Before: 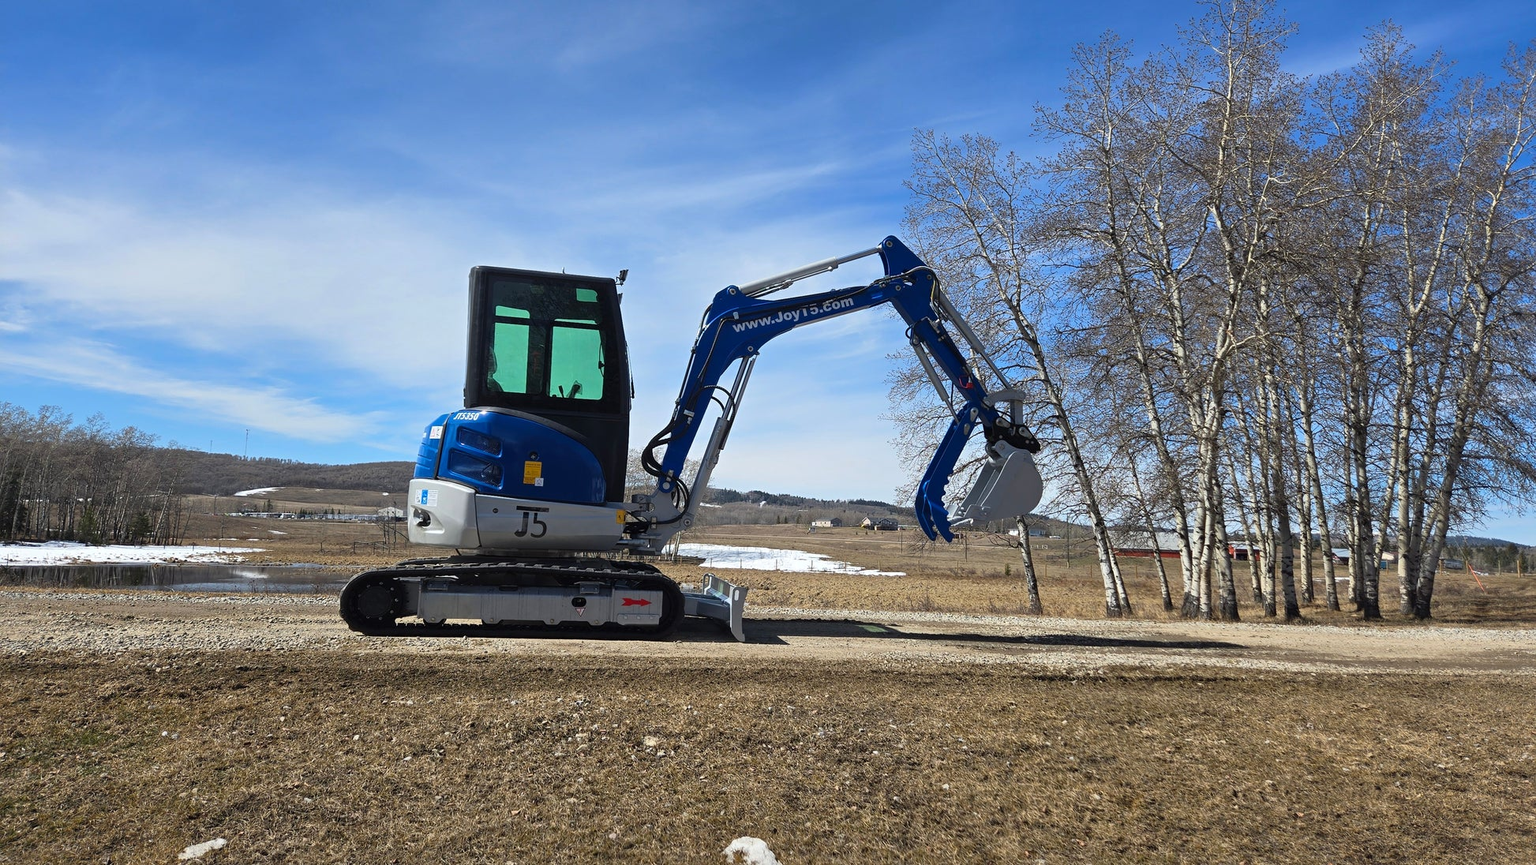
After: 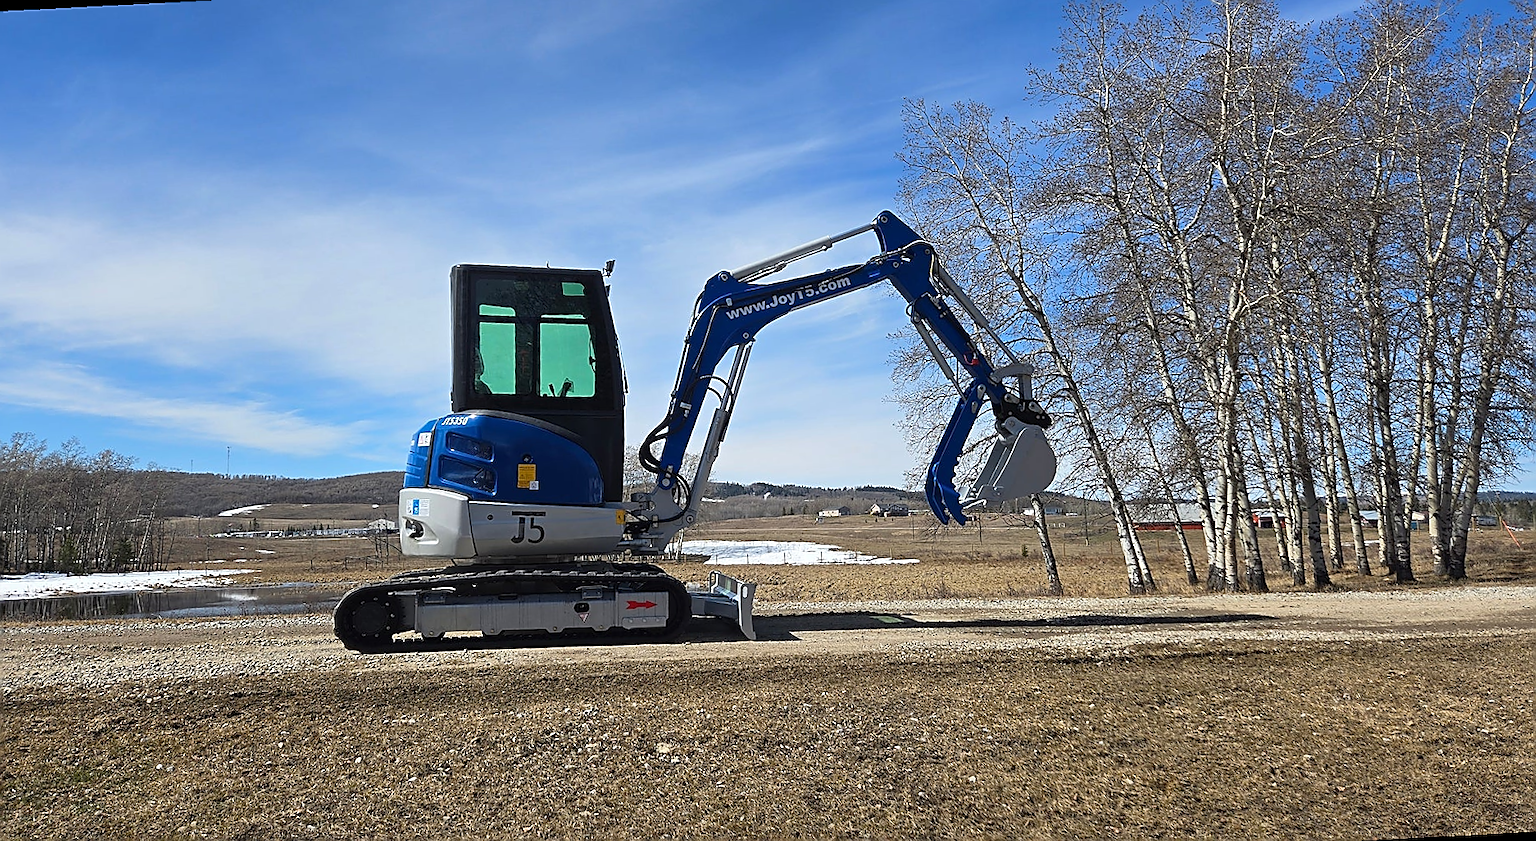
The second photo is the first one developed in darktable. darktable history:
rotate and perspective: rotation -3°, crop left 0.031, crop right 0.968, crop top 0.07, crop bottom 0.93
sharpen: radius 1.4, amount 1.25, threshold 0.7
